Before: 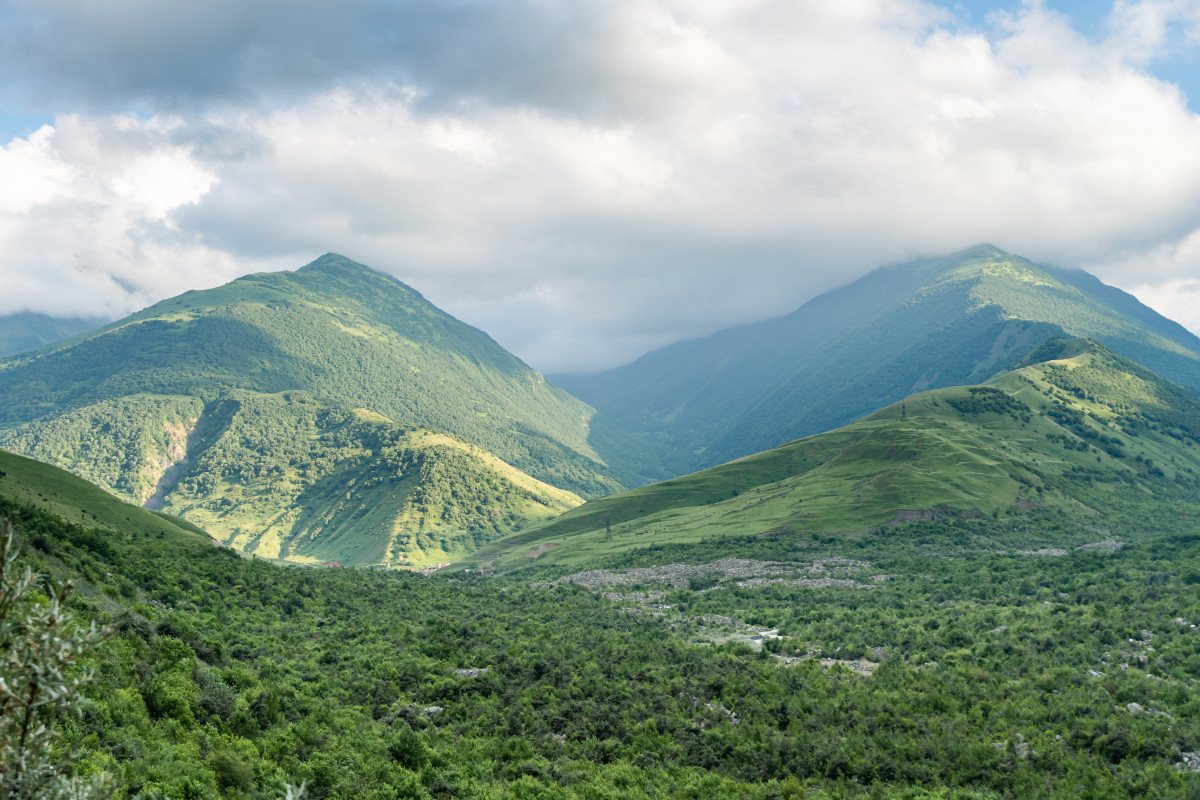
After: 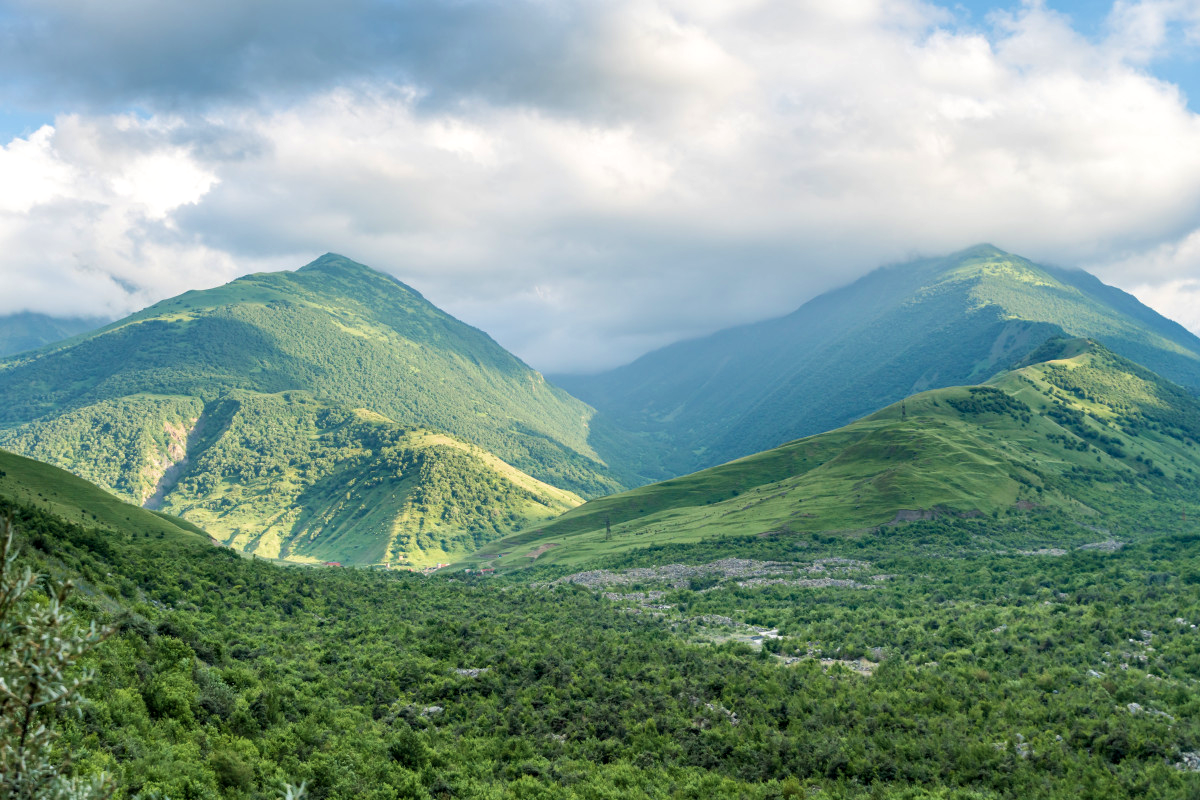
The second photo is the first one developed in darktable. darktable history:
local contrast: highlights 100%, shadows 100%, detail 120%, midtone range 0.2
velvia: on, module defaults
